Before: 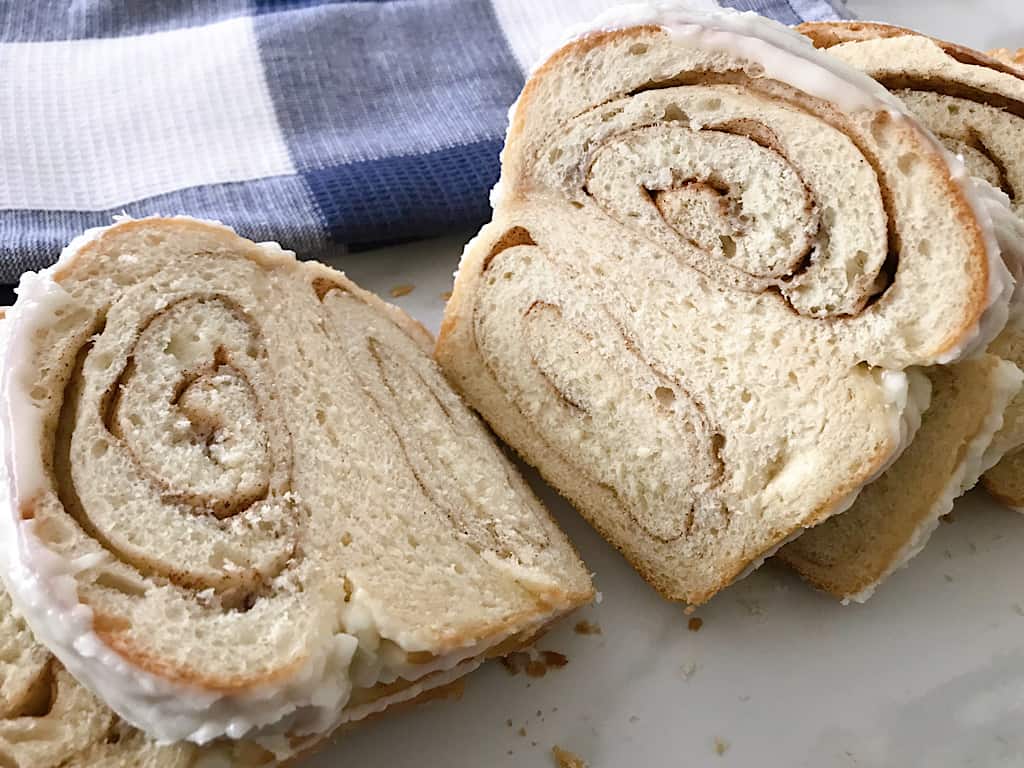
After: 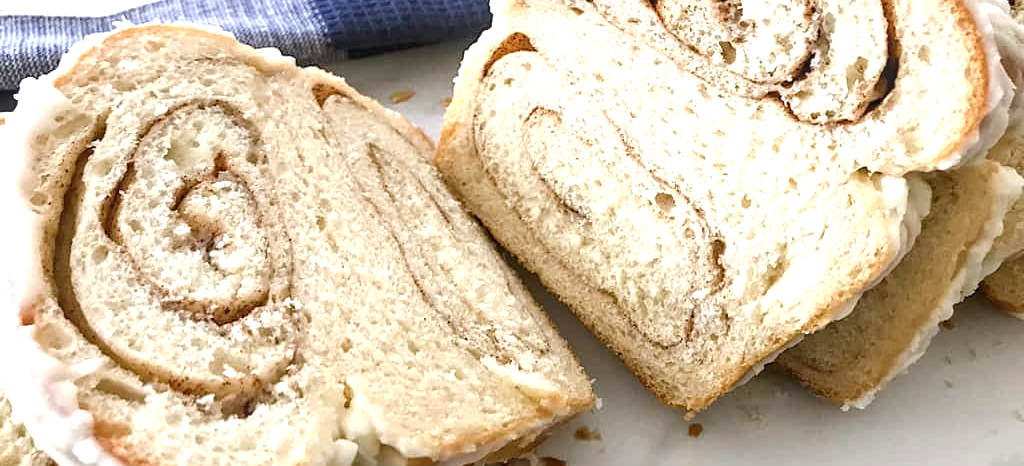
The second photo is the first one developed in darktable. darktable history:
local contrast: on, module defaults
white balance: red 1, blue 1
exposure: exposure 0.77 EV, compensate highlight preservation false
crop and rotate: top 25.357%, bottom 13.942%
